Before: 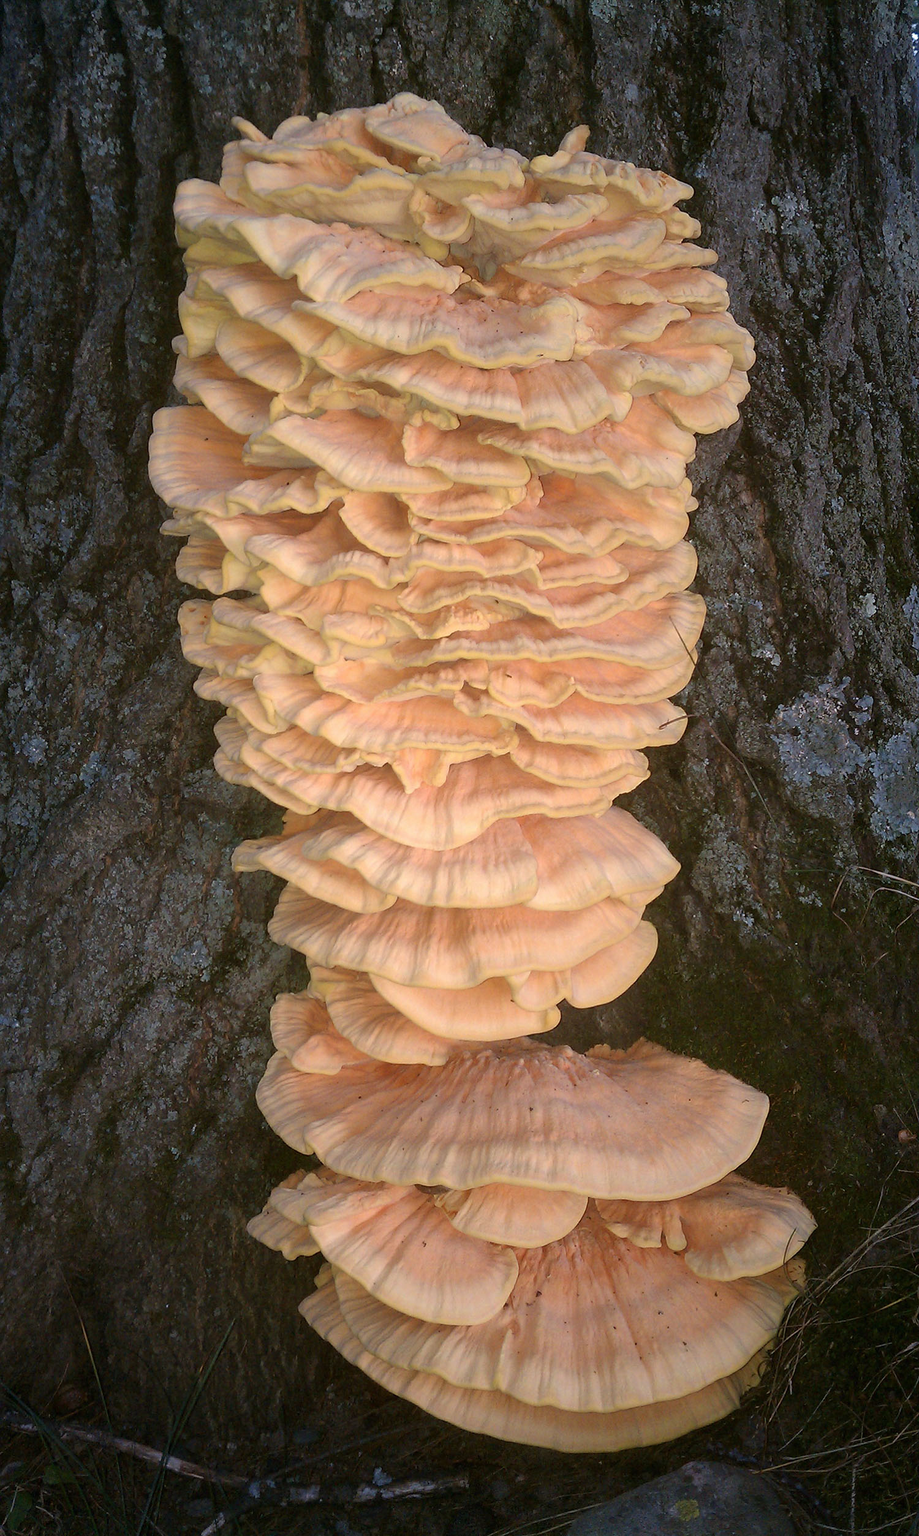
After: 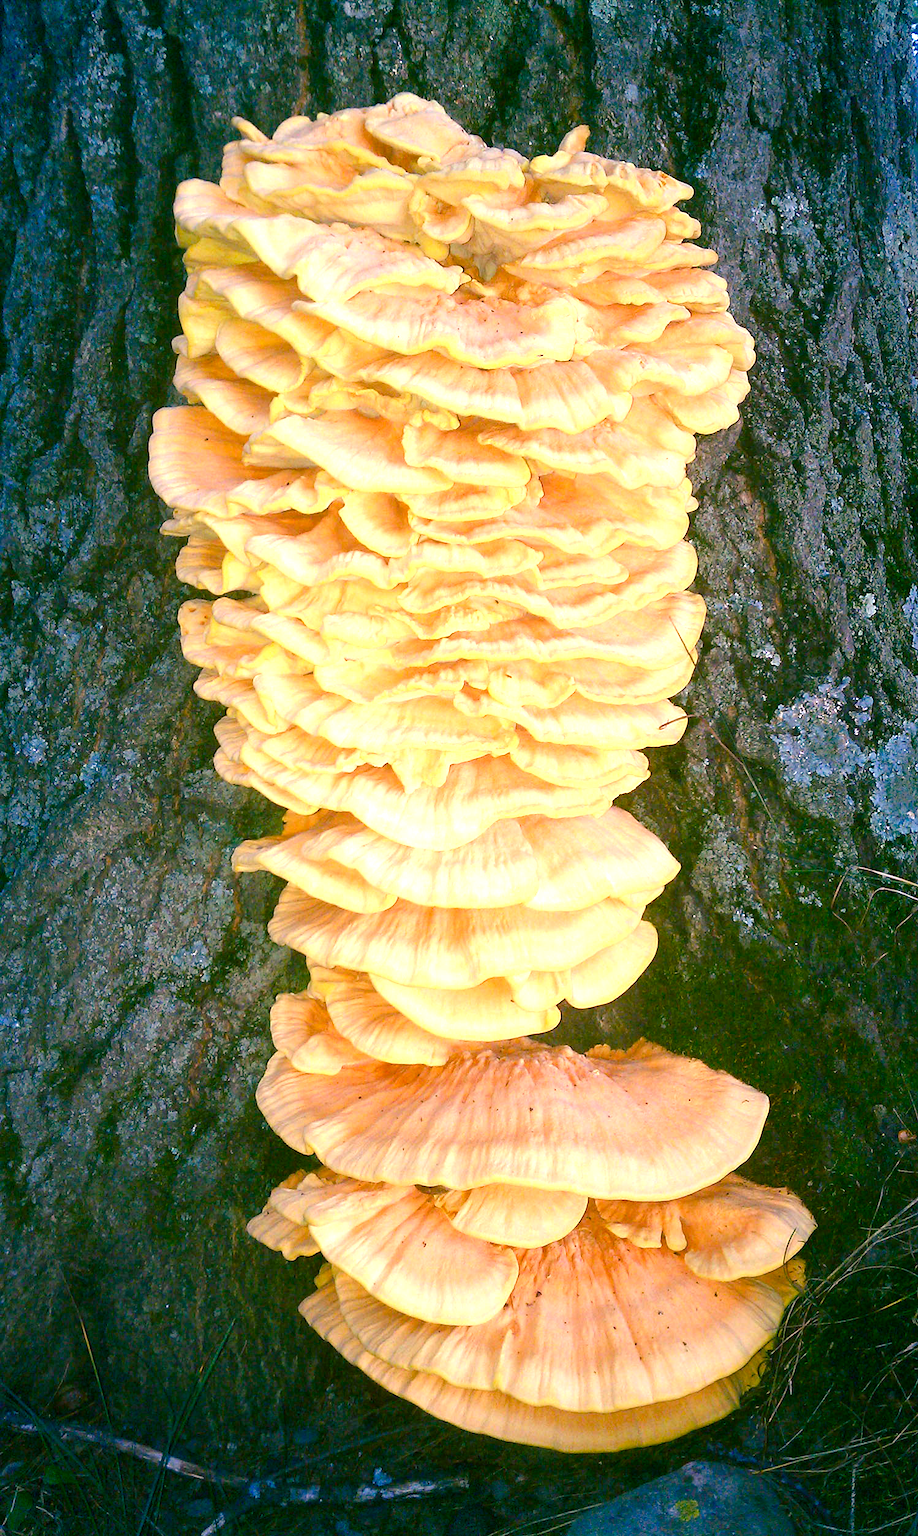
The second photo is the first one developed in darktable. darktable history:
exposure: black level correction 0, exposure 1.282 EV, compensate exposure bias true, compensate highlight preservation false
color balance rgb: shadows lift › luminance -28.621%, shadows lift › chroma 10.3%, shadows lift › hue 227.84°, linear chroma grading › global chroma 15.21%, perceptual saturation grading › global saturation 20%, perceptual saturation grading › highlights -25.335%, perceptual saturation grading › shadows 50.548%, global vibrance 34.191%
